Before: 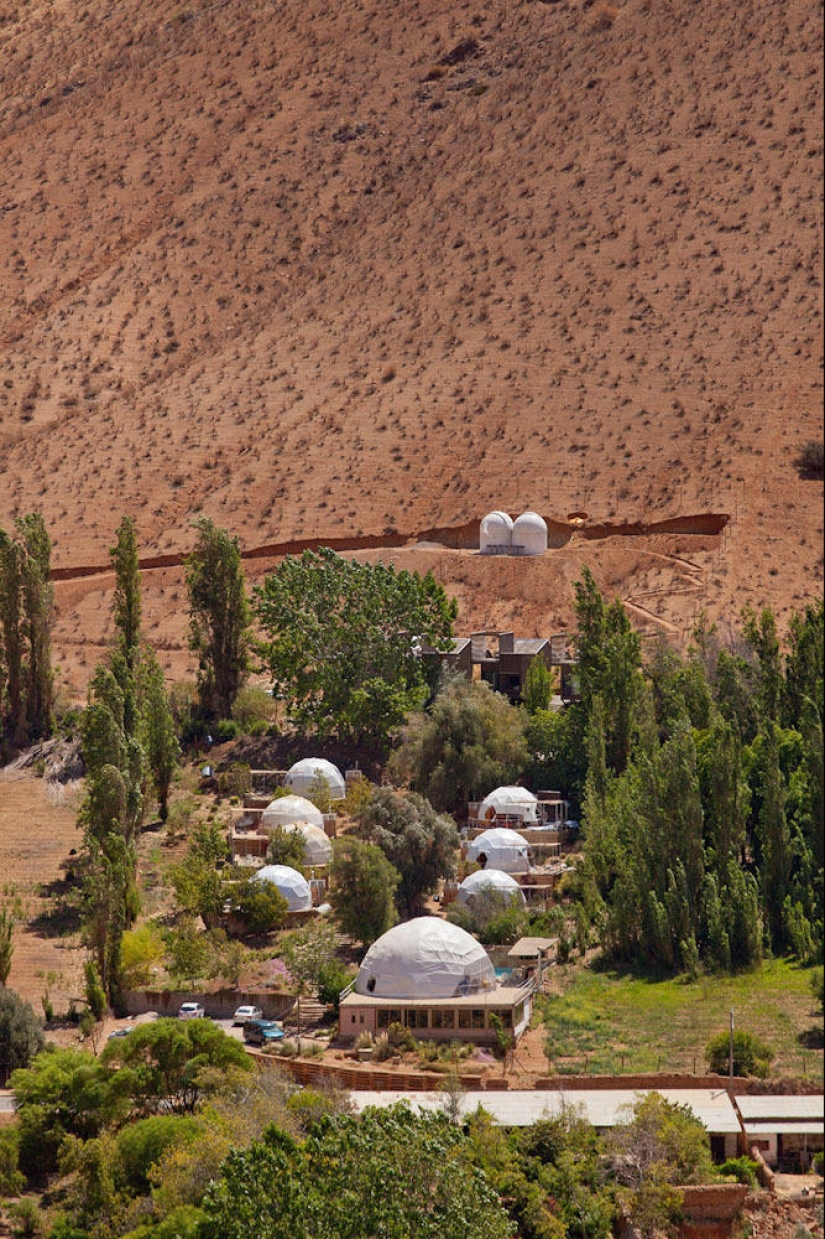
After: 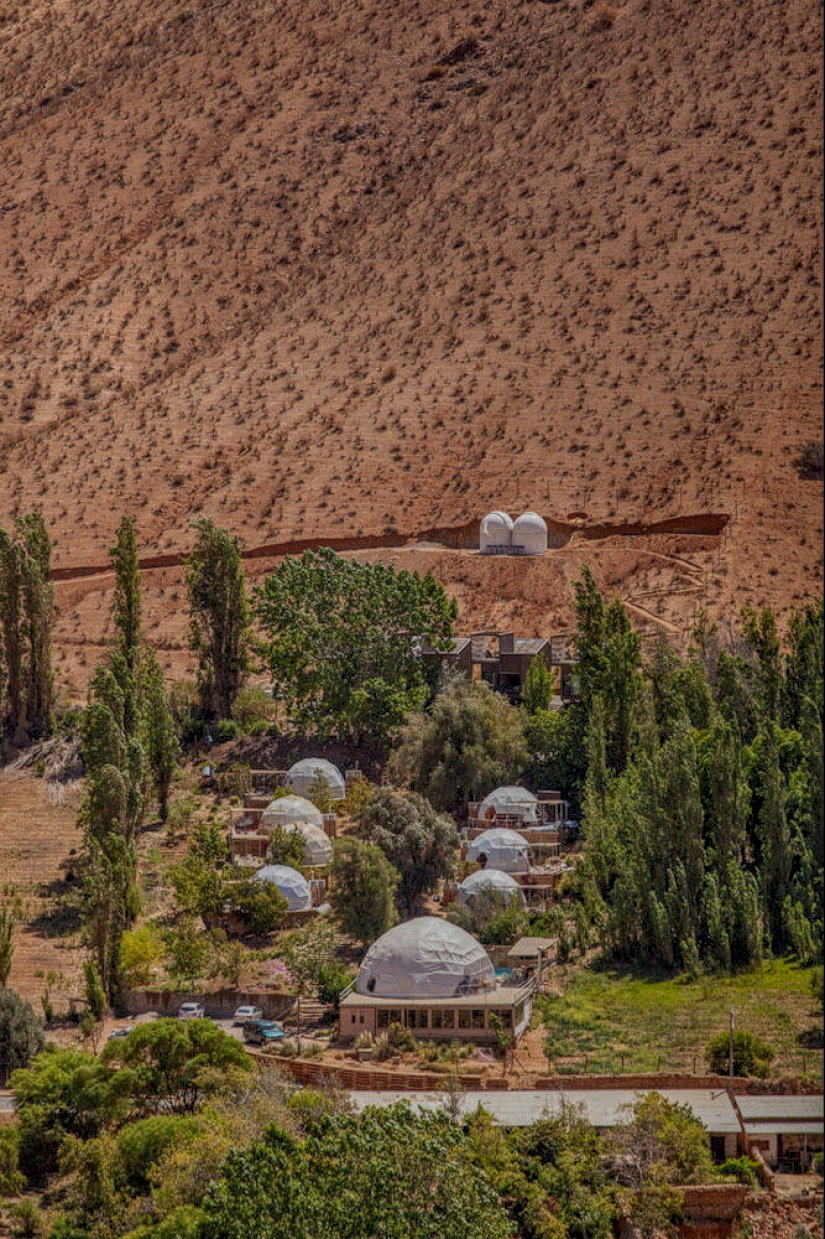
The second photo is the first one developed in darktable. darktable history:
local contrast: highlights 20%, shadows 30%, detail 200%, midtone range 0.2
exposure: exposure -0.36 EV, compensate highlight preservation false
